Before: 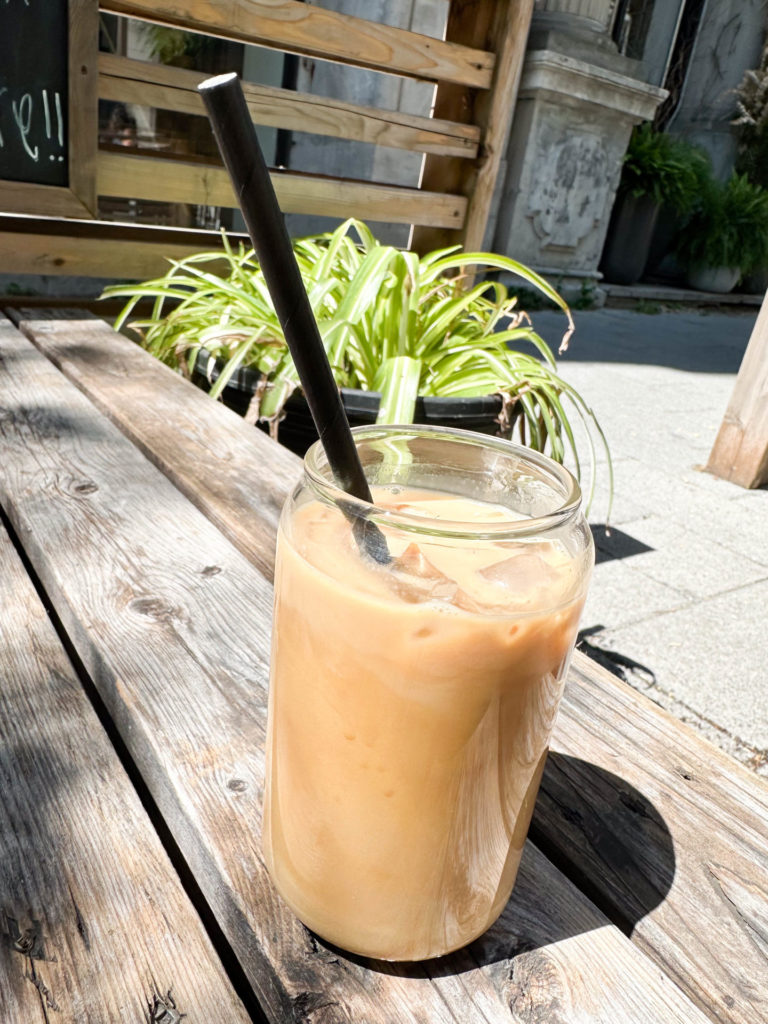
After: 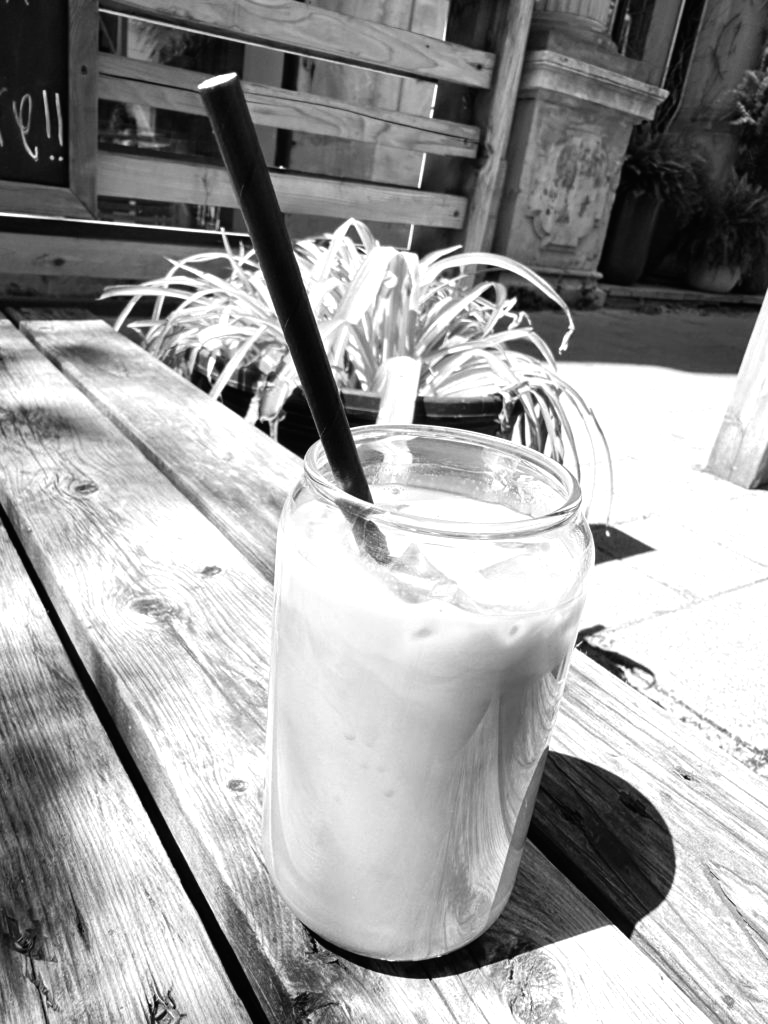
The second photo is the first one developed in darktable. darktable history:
color balance rgb: shadows lift › chroma 1%, shadows lift › hue 217.2°, power › hue 310.8°, highlights gain › chroma 2%, highlights gain › hue 44.4°, global offset › luminance 0.25%, global offset › hue 171.6°, perceptual saturation grading › global saturation 14.09%, perceptual saturation grading › highlights -30%, perceptual saturation grading › shadows 50.67%, global vibrance 25%, contrast 20%
monochrome: on, module defaults
